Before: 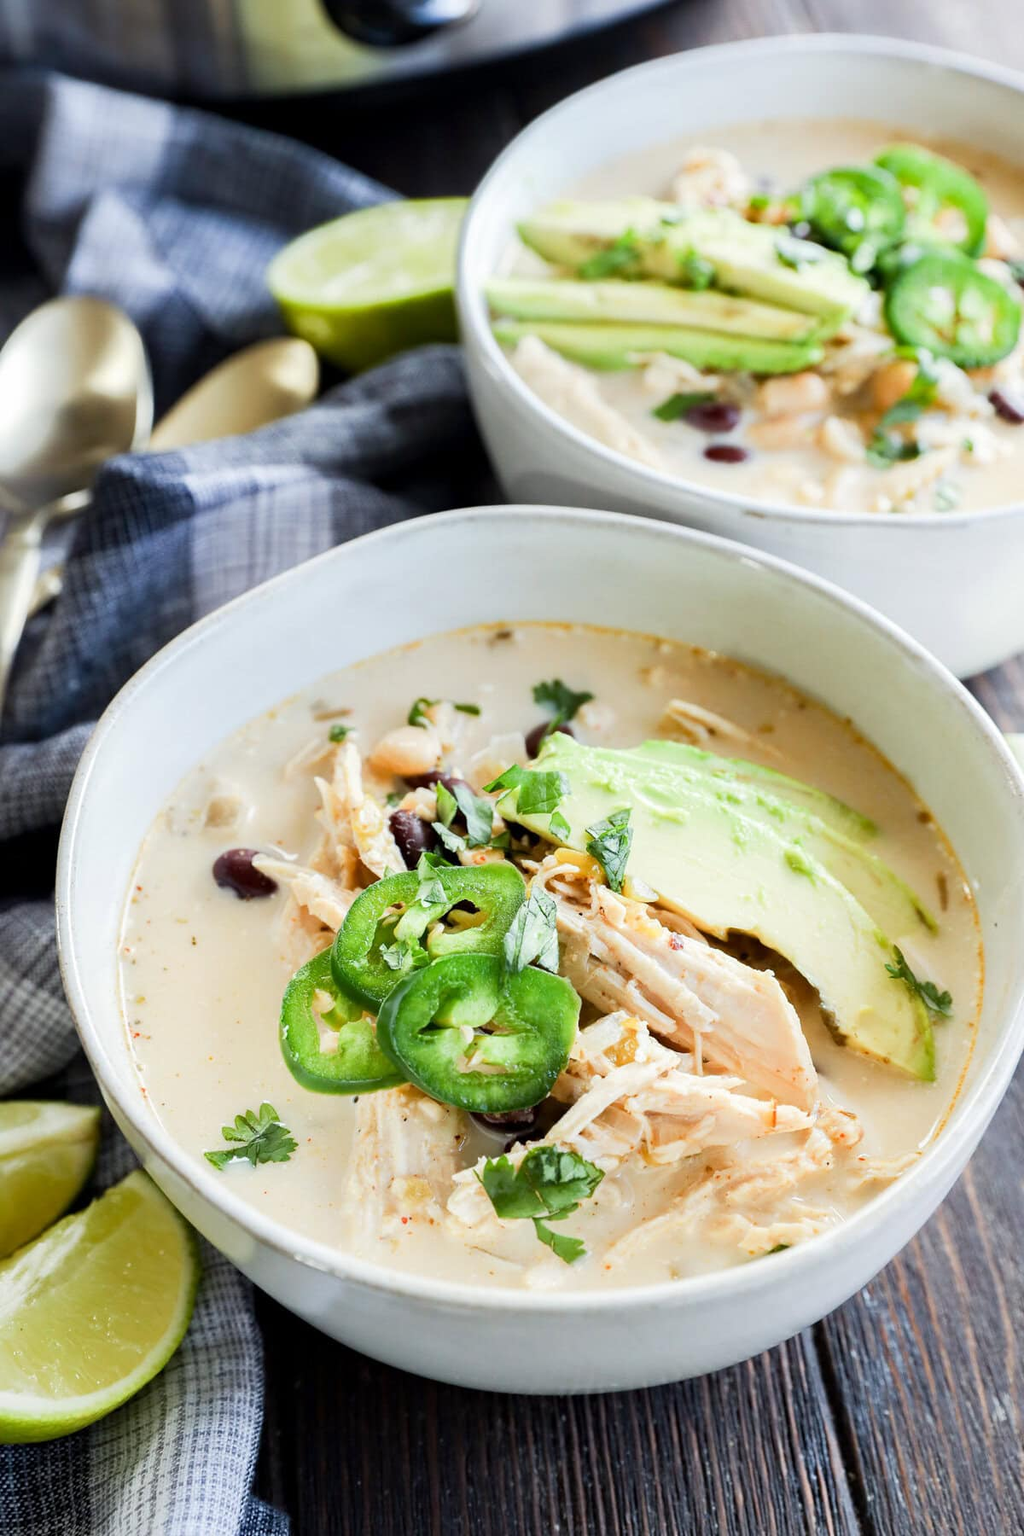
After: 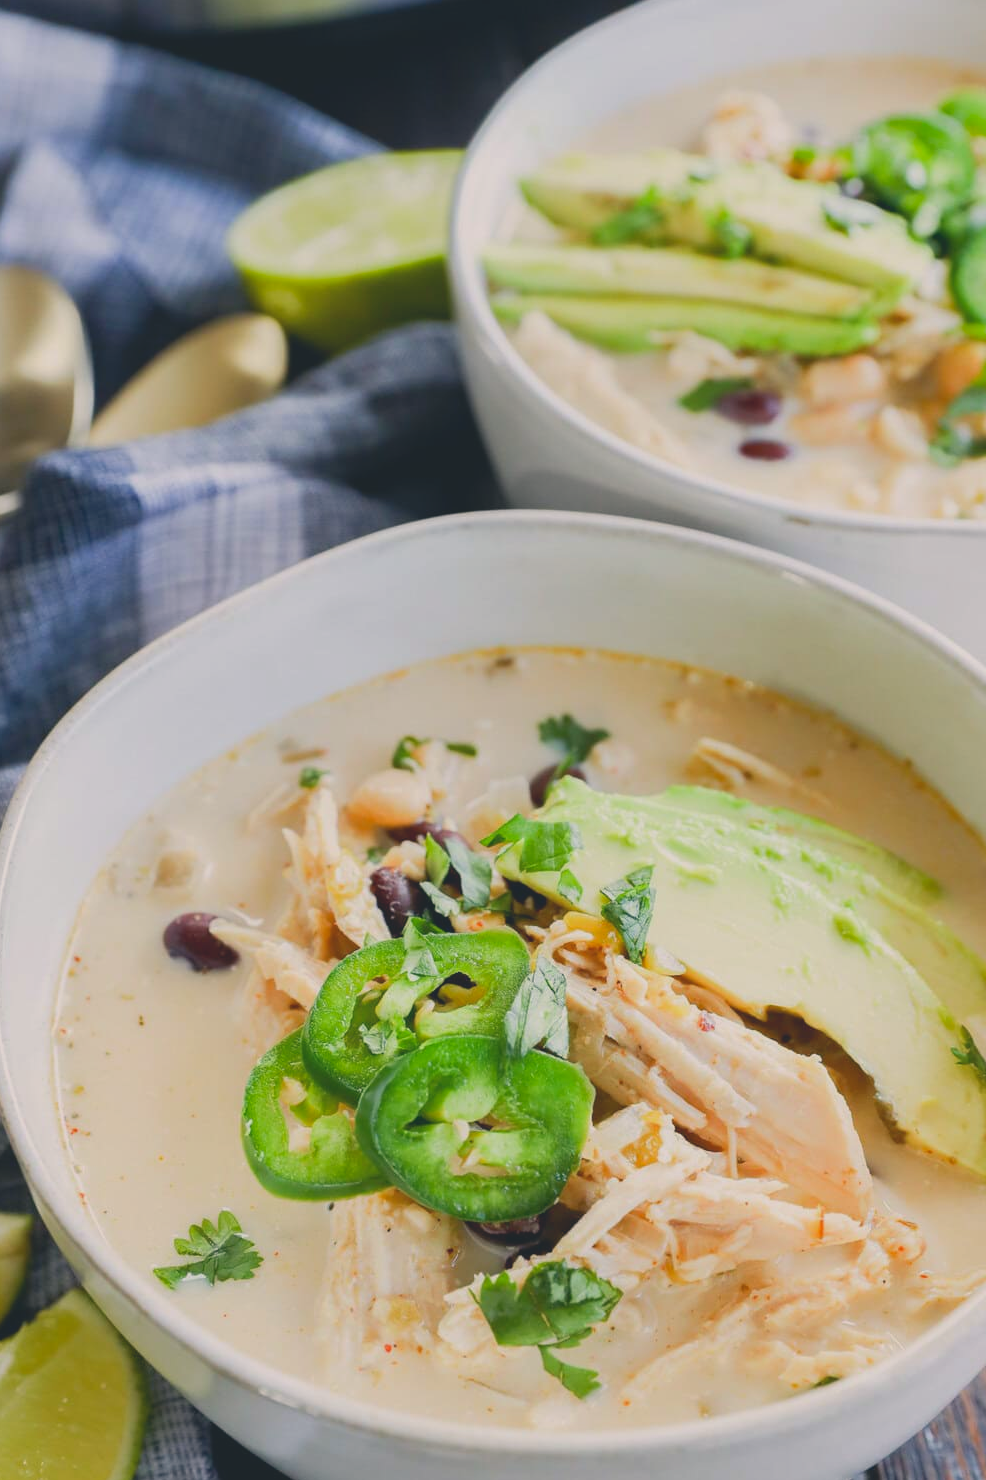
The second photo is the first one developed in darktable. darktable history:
color correction: highlights a* 5.38, highlights b* 5.3, shadows a* -4.26, shadows b* -5.11
crop and rotate: left 7.196%, top 4.574%, right 10.605%, bottom 13.178%
contrast brightness saturation: contrast -0.28
